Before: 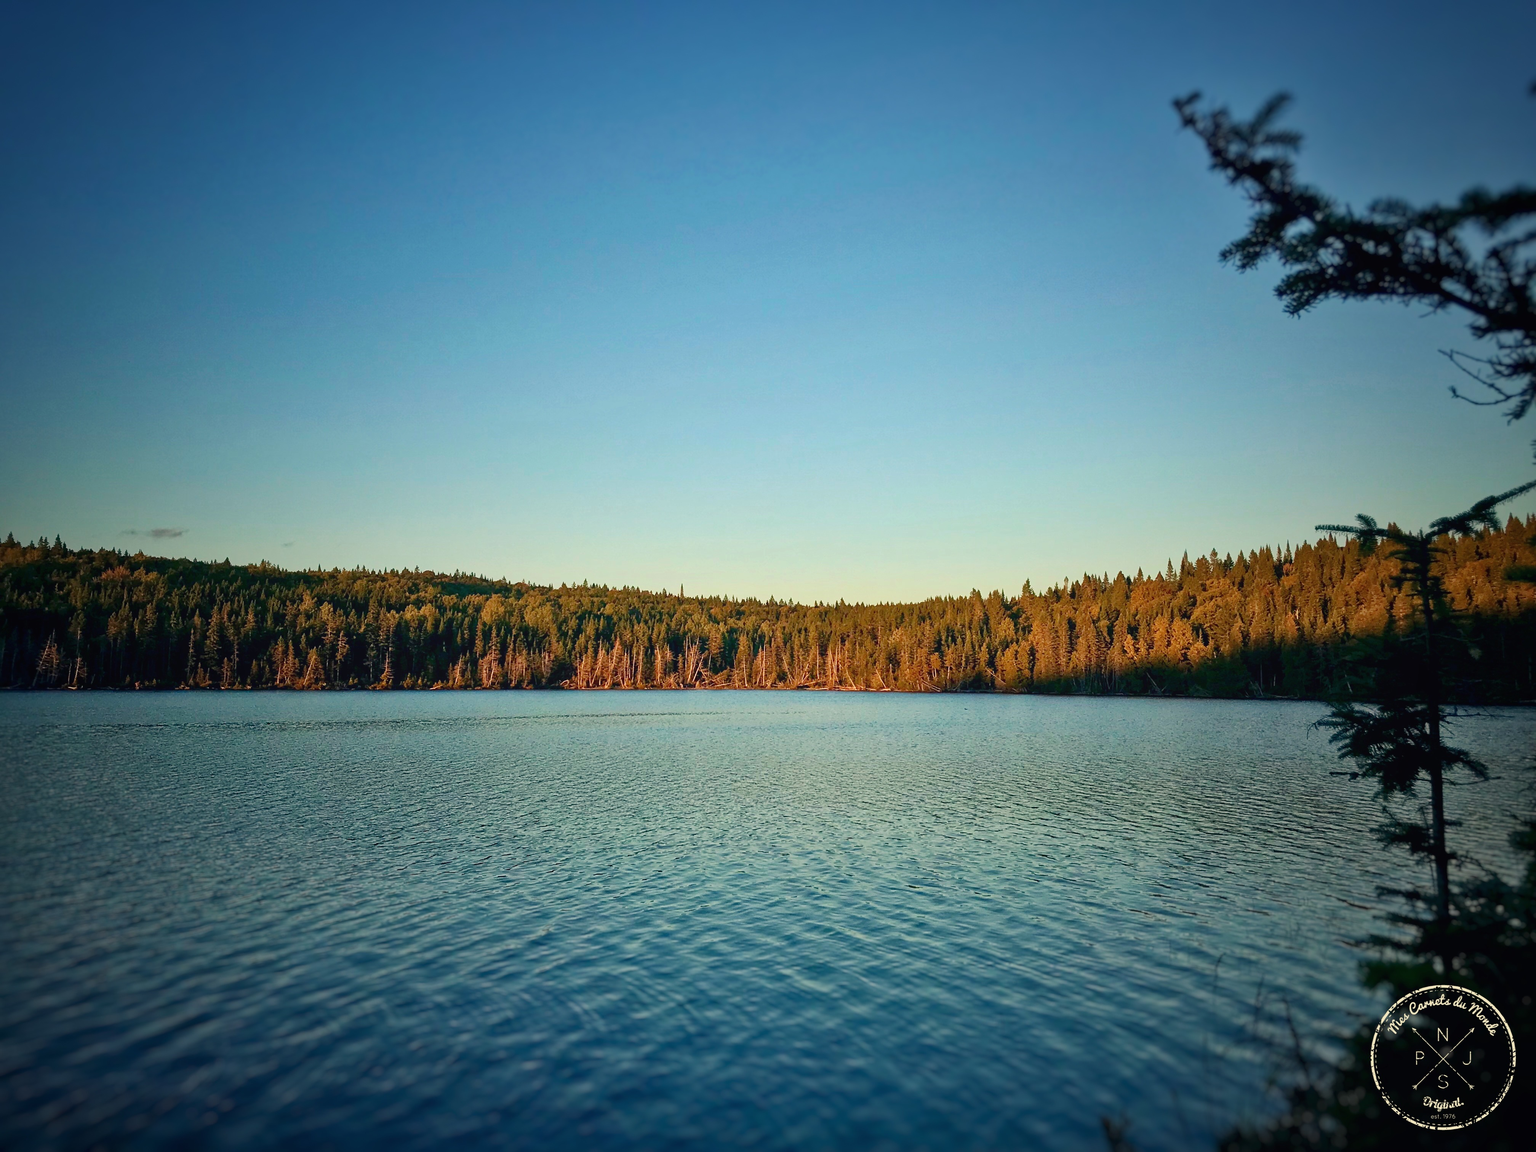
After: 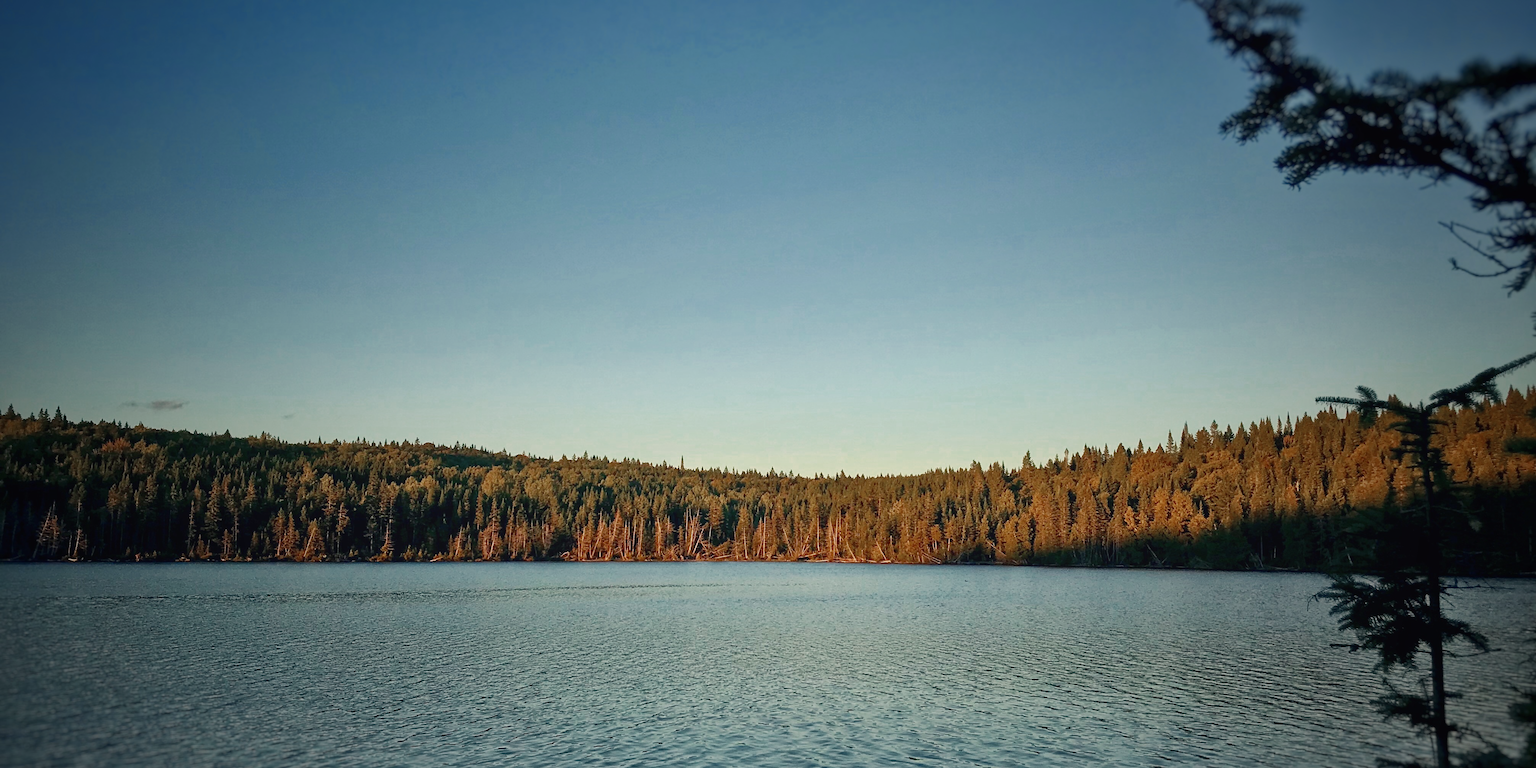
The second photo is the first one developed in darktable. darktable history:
crop: top 11.166%, bottom 22.168%
color zones: curves: ch0 [(0, 0.5) (0.125, 0.4) (0.25, 0.5) (0.375, 0.4) (0.5, 0.4) (0.625, 0.35) (0.75, 0.35) (0.875, 0.5)]; ch1 [(0, 0.35) (0.125, 0.45) (0.25, 0.35) (0.375, 0.35) (0.5, 0.35) (0.625, 0.35) (0.75, 0.45) (0.875, 0.35)]; ch2 [(0, 0.6) (0.125, 0.5) (0.25, 0.5) (0.375, 0.6) (0.5, 0.6) (0.625, 0.5) (0.75, 0.5) (0.875, 0.5)]
